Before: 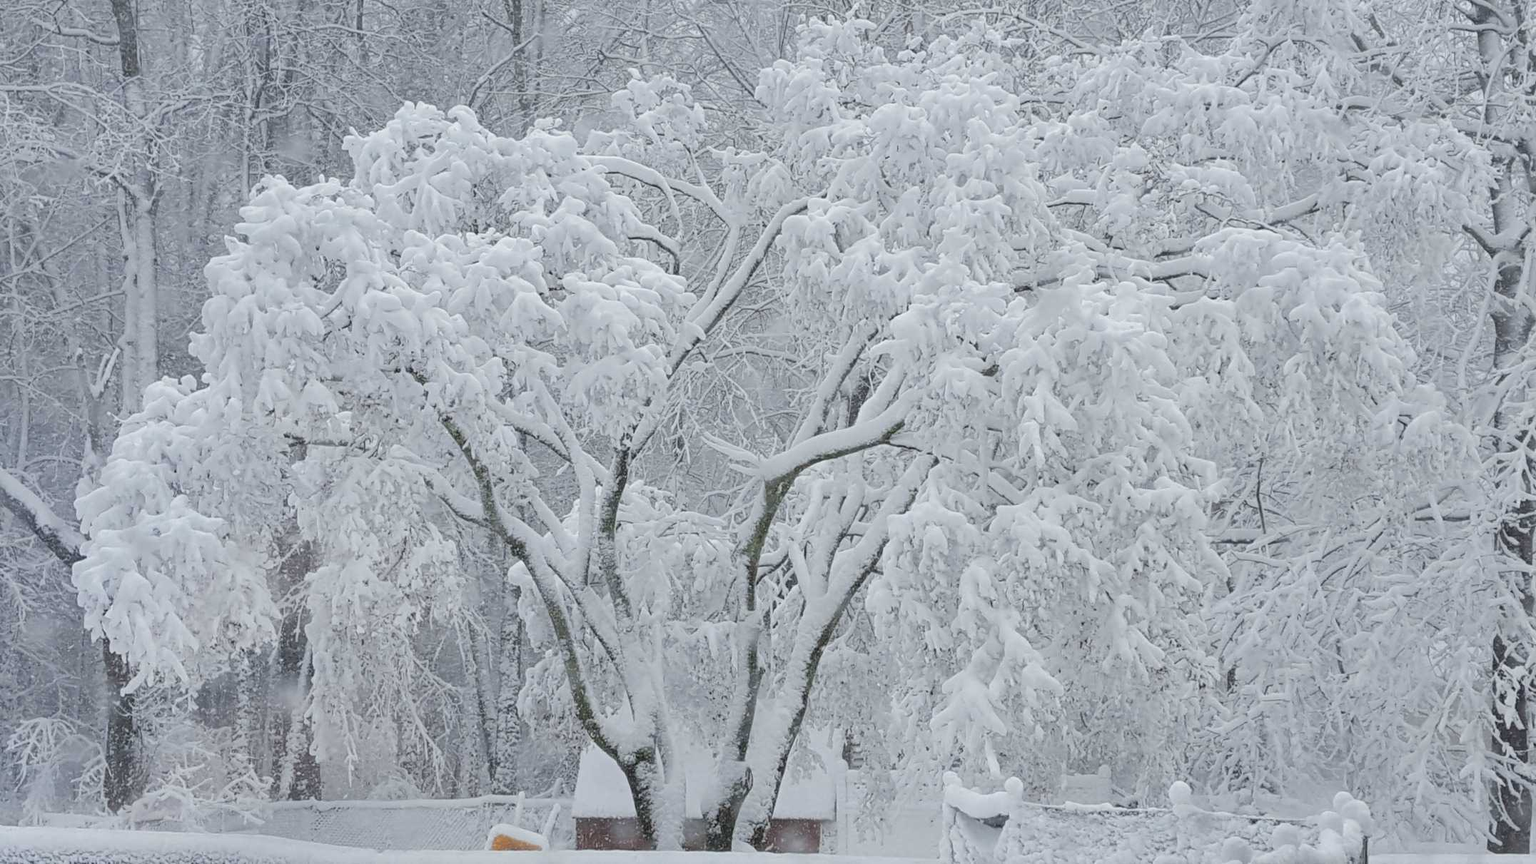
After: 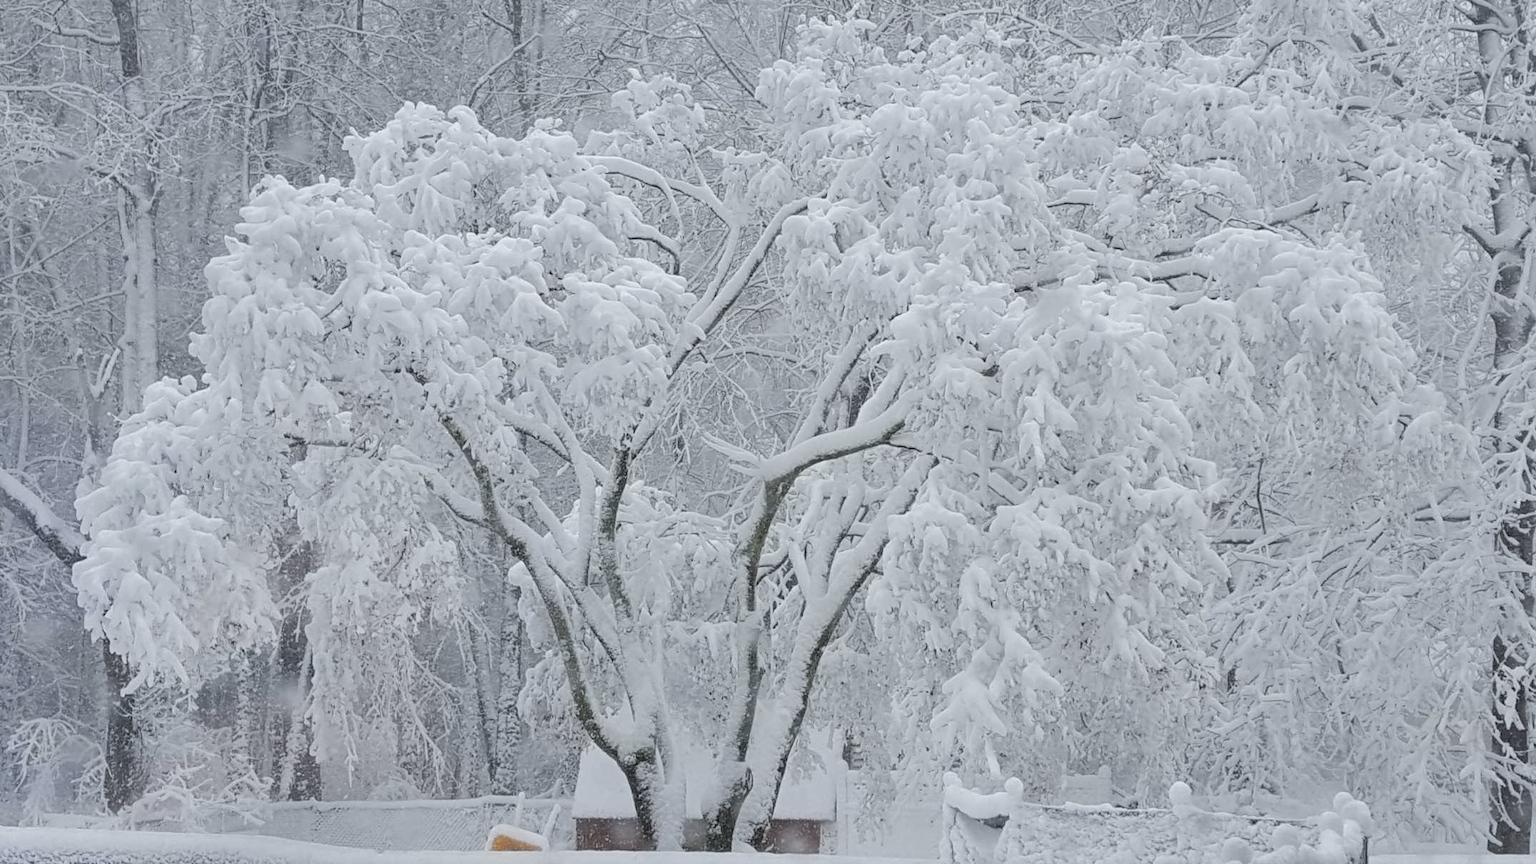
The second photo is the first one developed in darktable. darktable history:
tone equalizer: edges refinement/feathering 500, mask exposure compensation -1.57 EV, preserve details no
contrast equalizer: octaves 7, y [[0.5 ×6], [0.5 ×6], [0.5 ×6], [0 ×6], [0, 0, 0, 0.581, 0.011, 0]]
